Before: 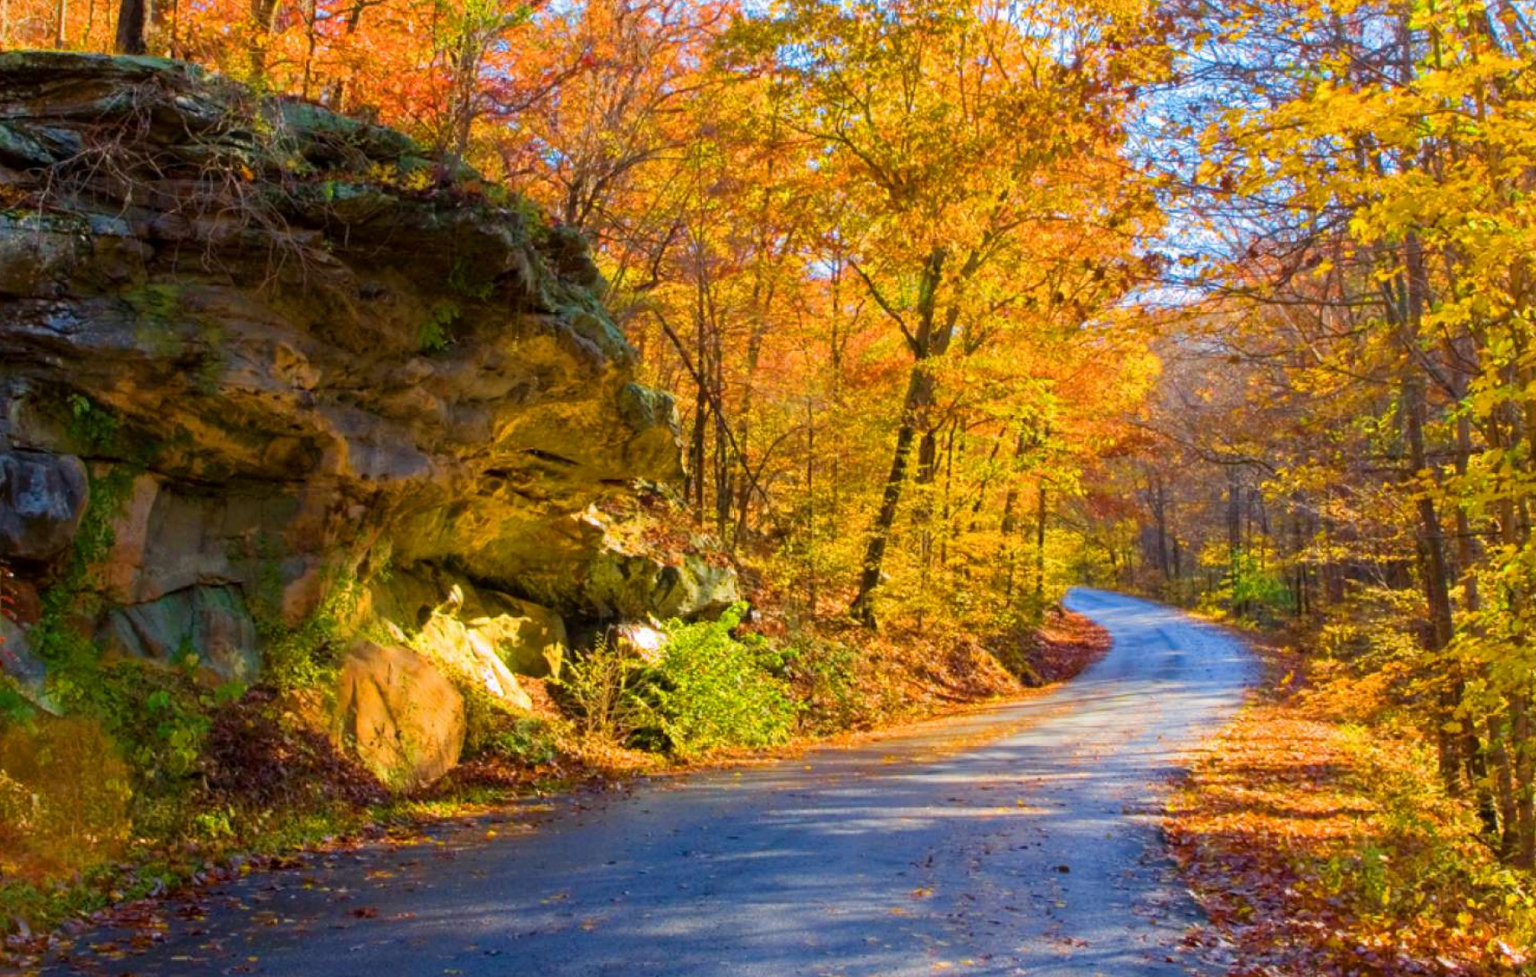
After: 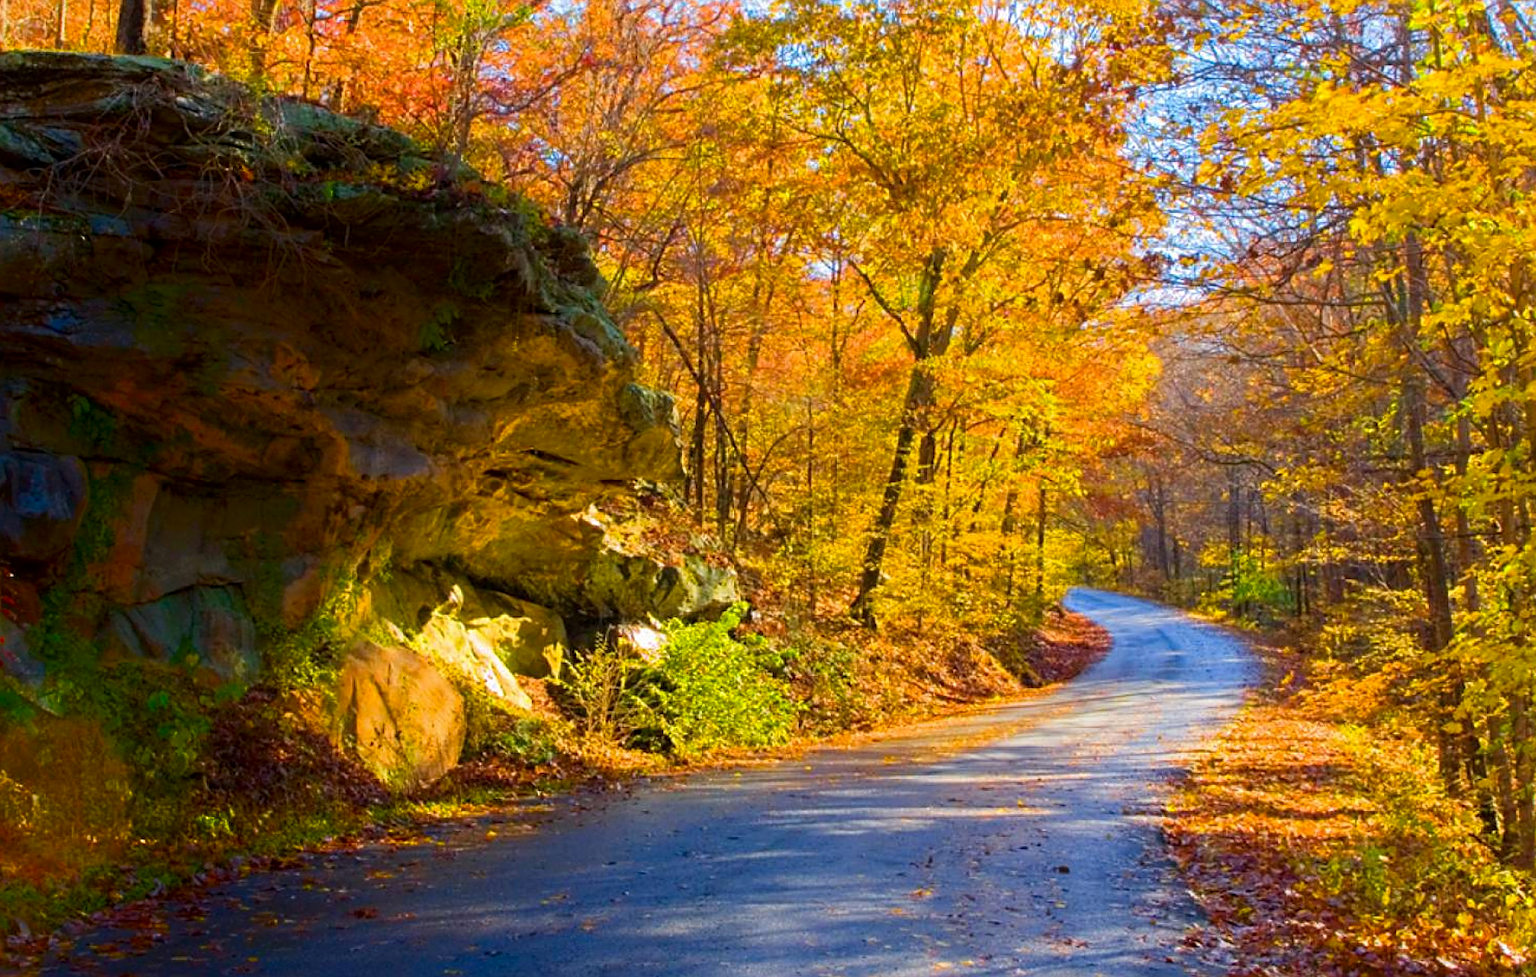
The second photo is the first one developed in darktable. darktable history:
sharpen: on, module defaults
shadows and highlights: shadows -70, highlights 35, soften with gaussian
